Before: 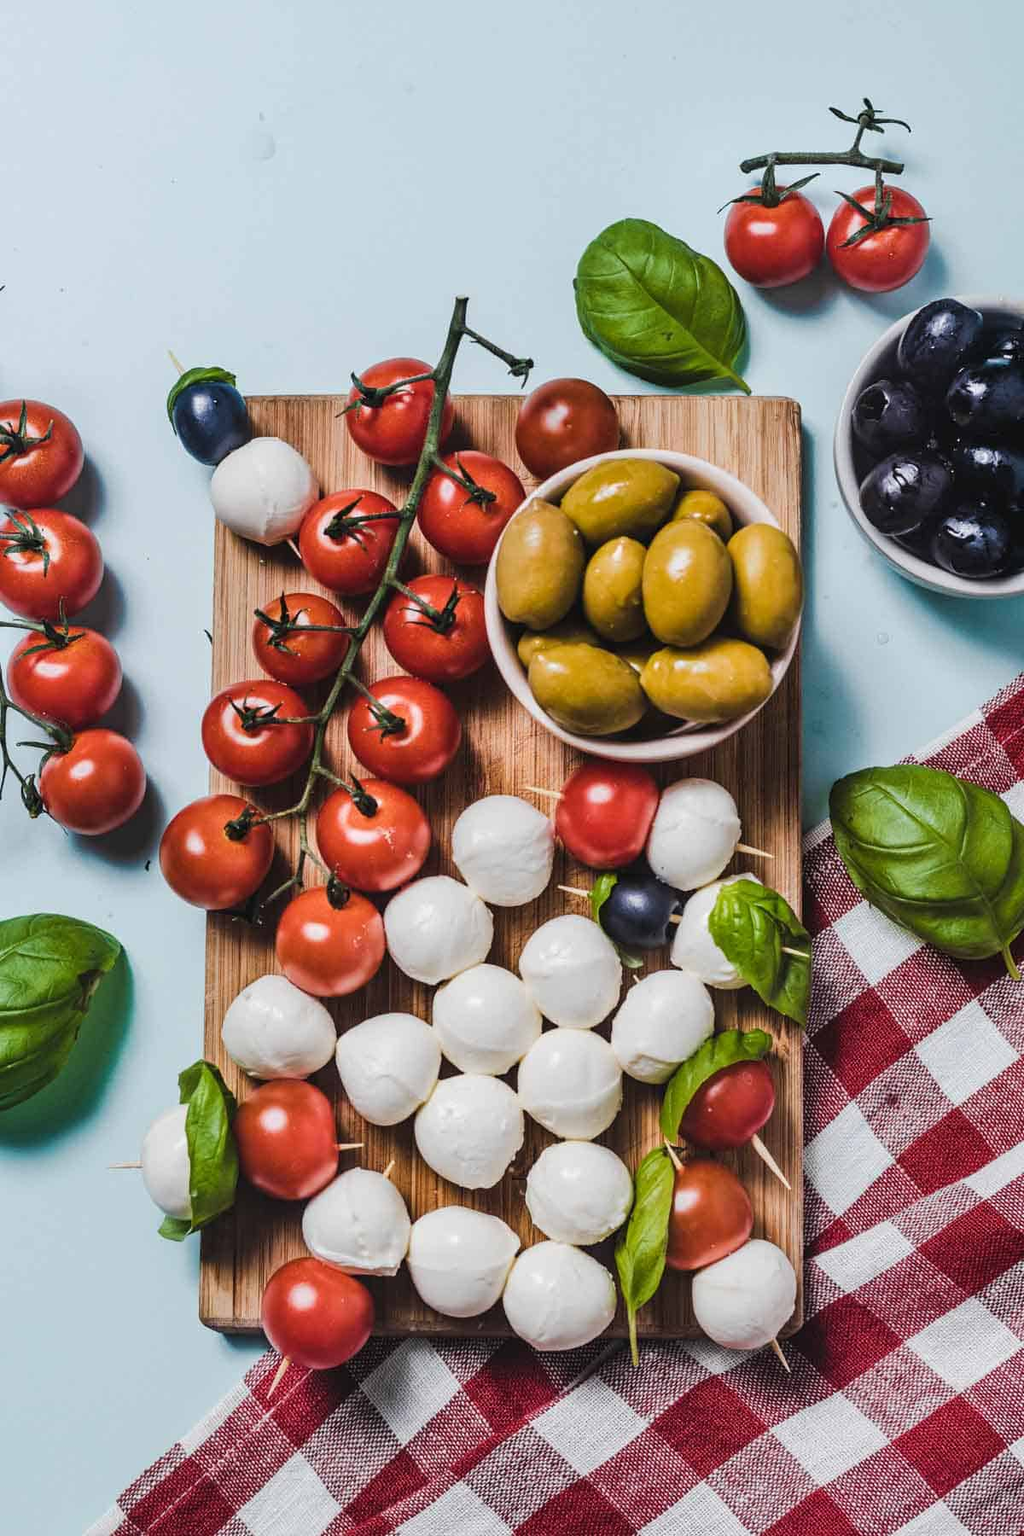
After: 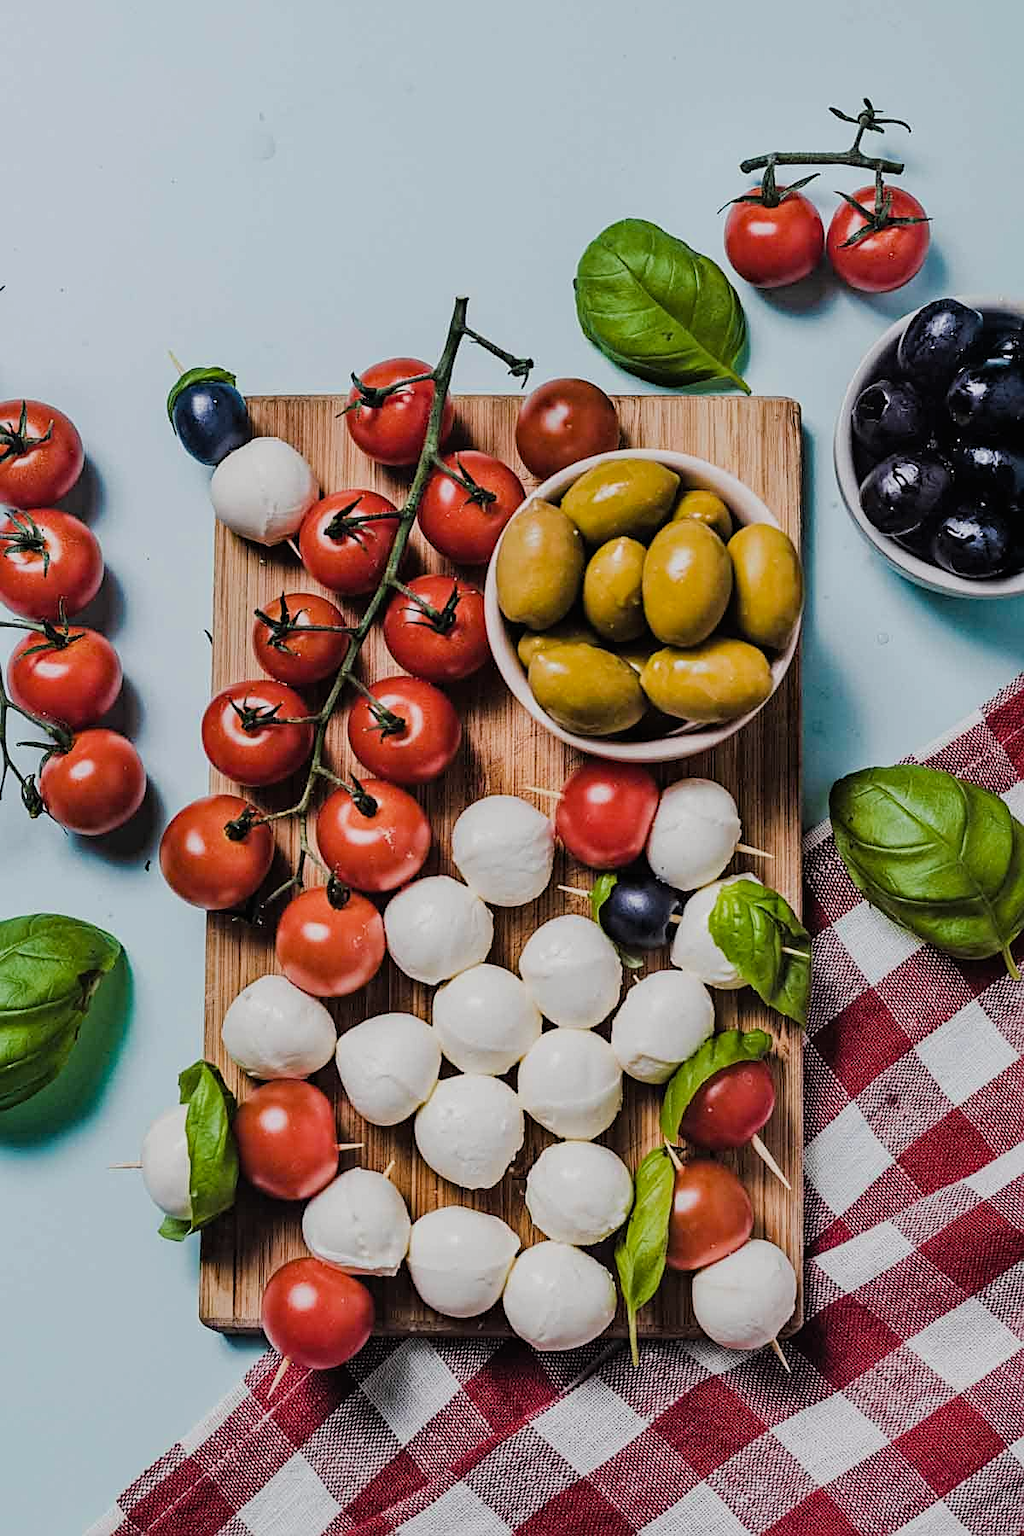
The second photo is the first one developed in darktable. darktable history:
filmic rgb: hardness 4.17
haze removal: compatibility mode true, adaptive false
sharpen: on, module defaults
